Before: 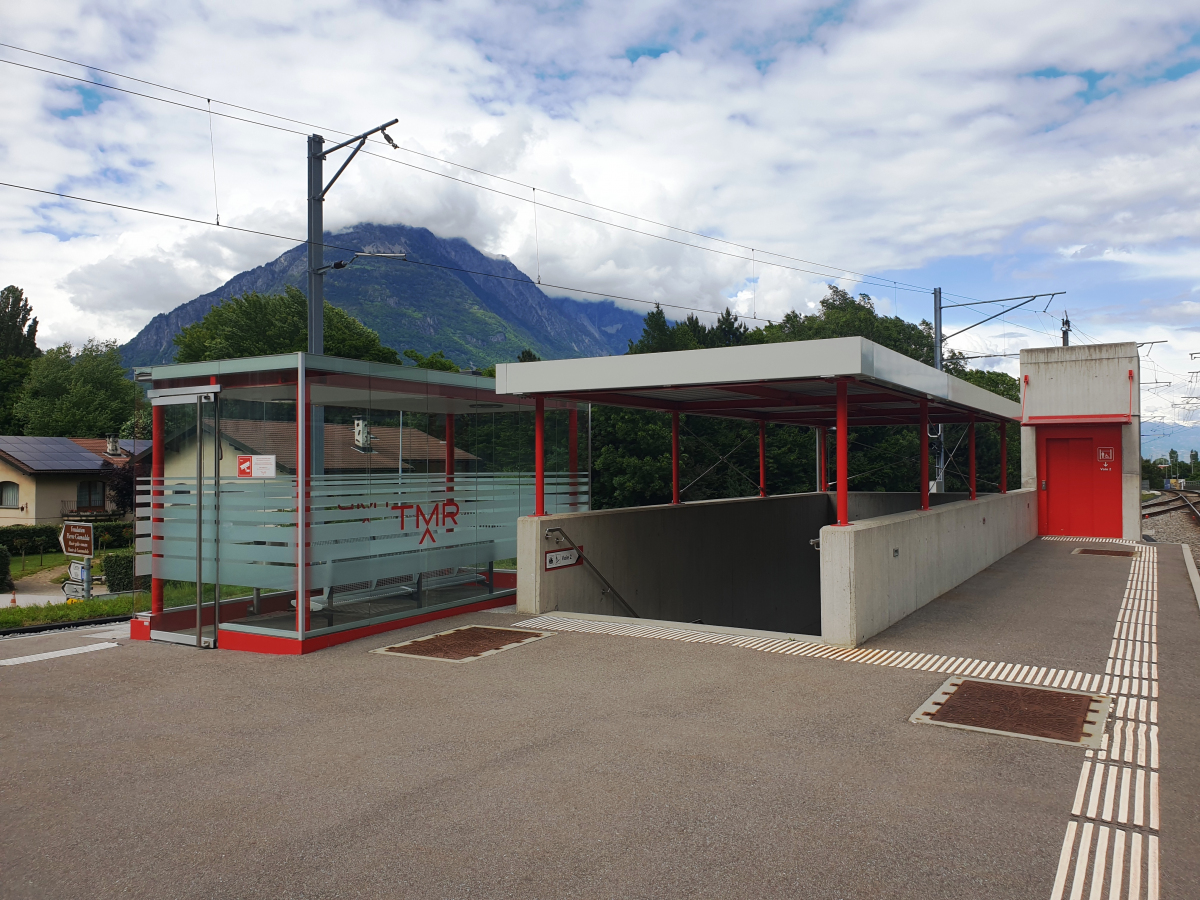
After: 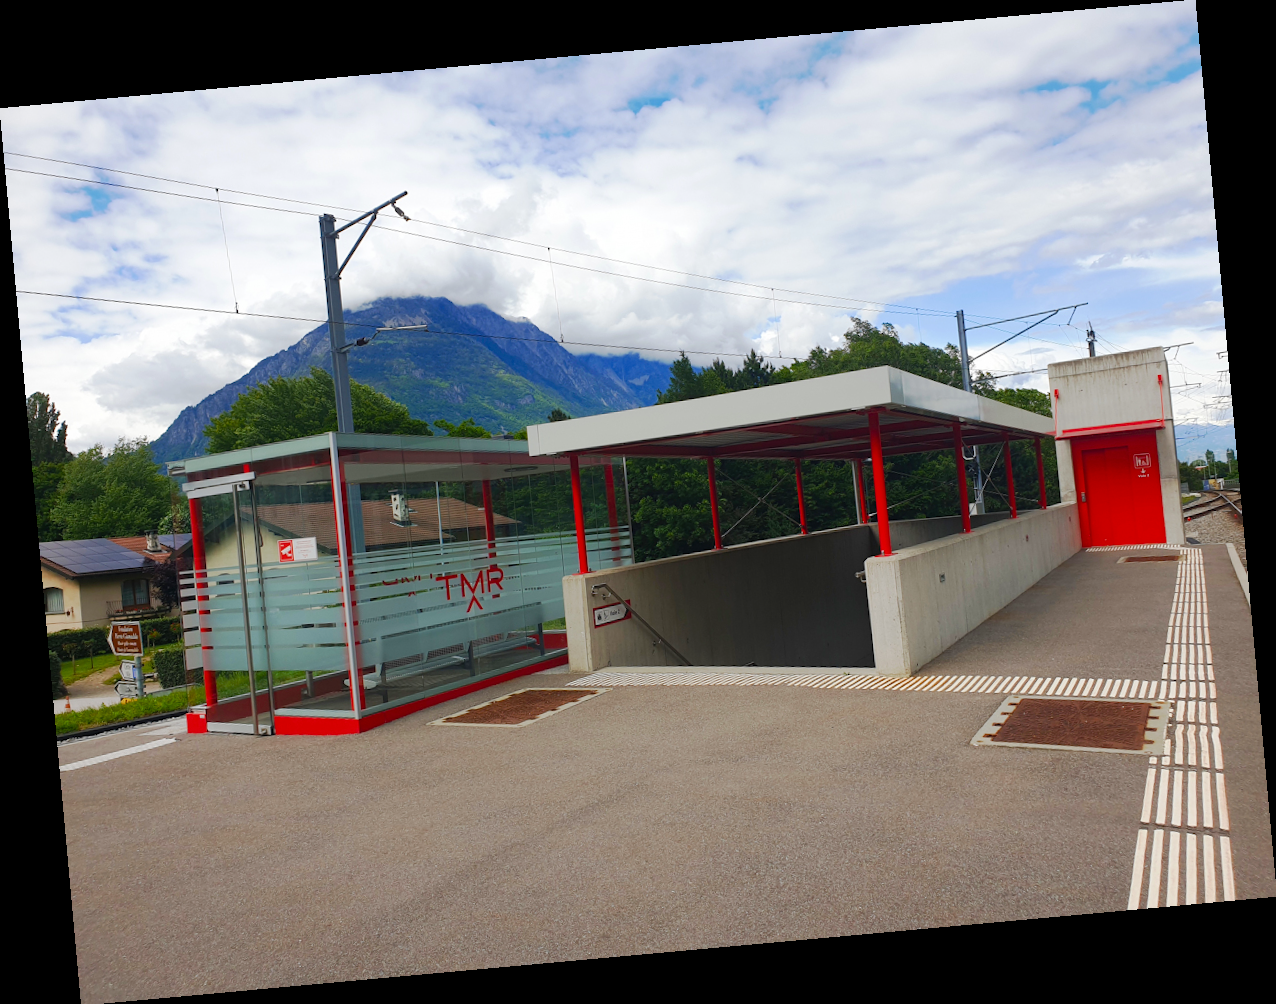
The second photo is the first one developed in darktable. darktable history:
rotate and perspective: rotation -5.2°, automatic cropping off
contrast brightness saturation: contrast 0.07, brightness 0.08, saturation 0.18
color balance rgb: perceptual saturation grading › global saturation 20%, perceptual saturation grading › highlights -50%, perceptual saturation grading › shadows 30%
